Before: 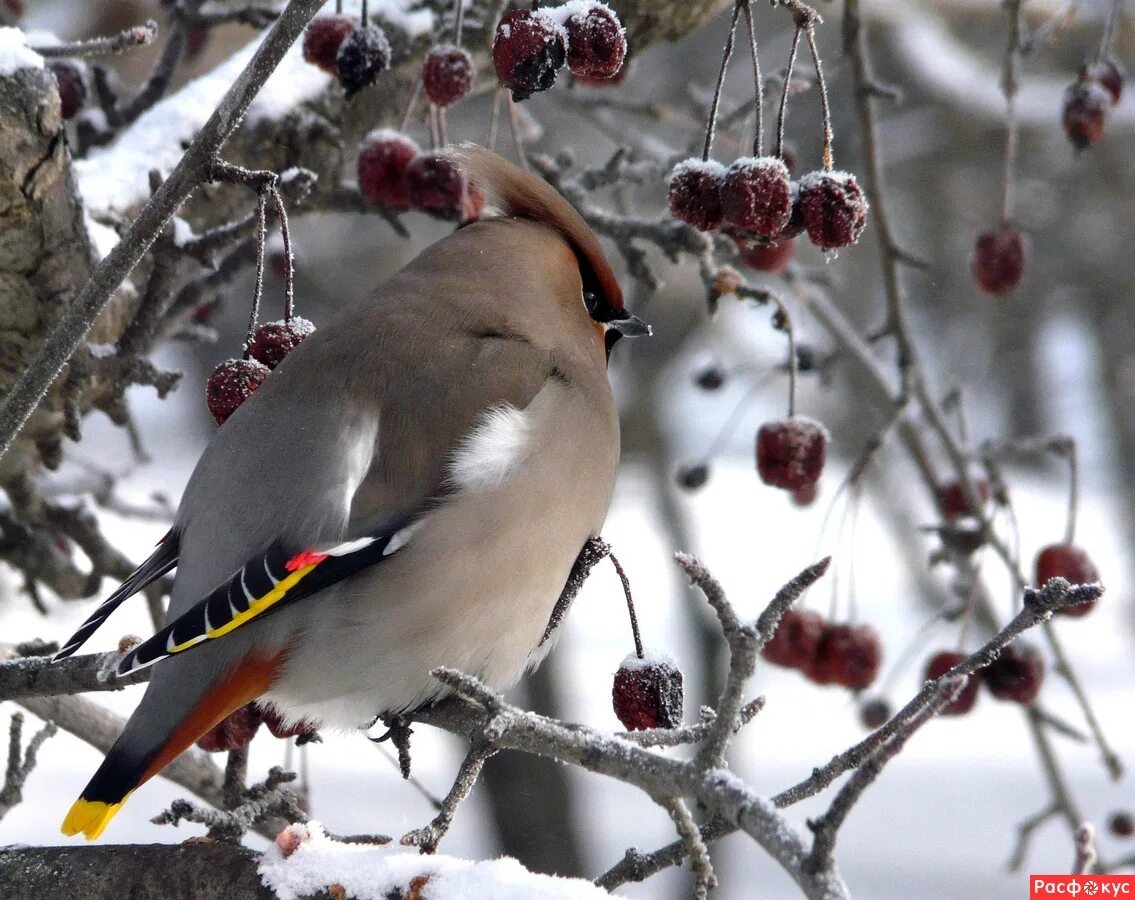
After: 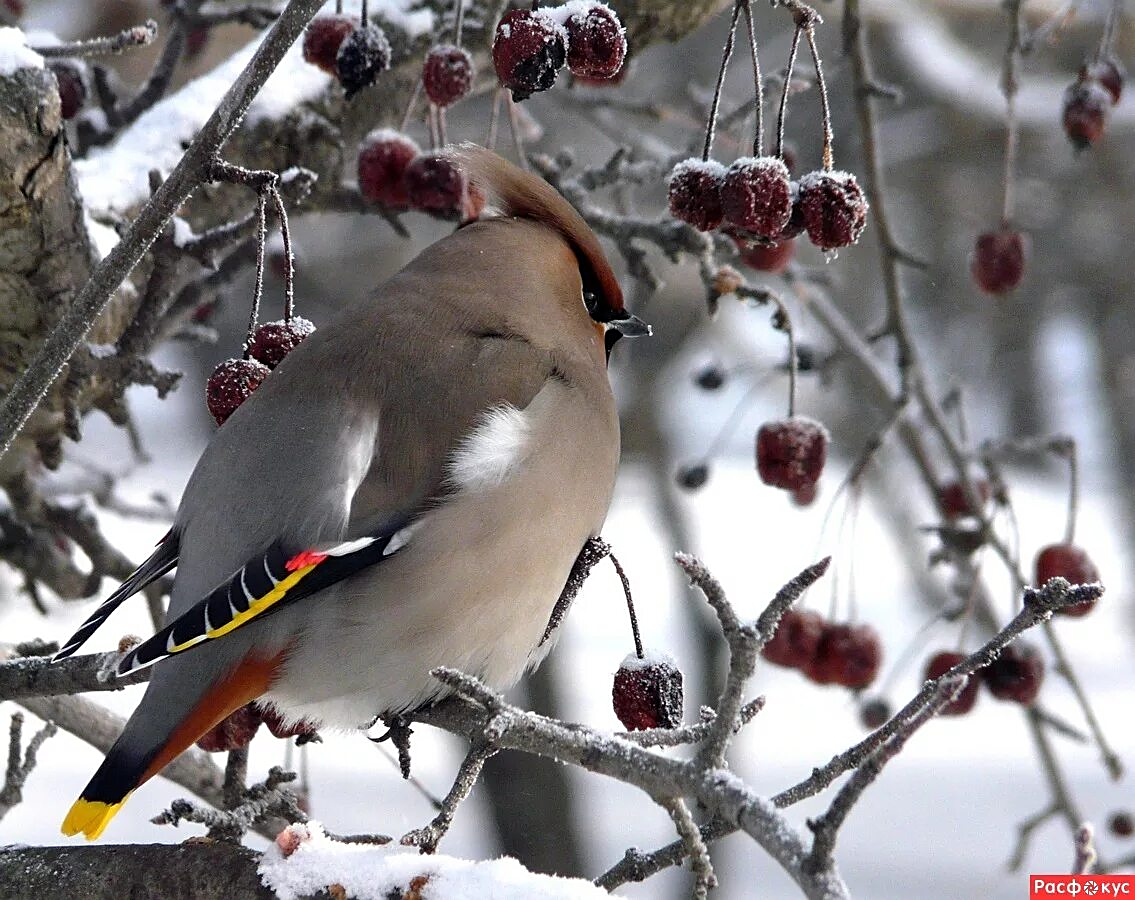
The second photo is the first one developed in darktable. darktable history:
sharpen: radius 1.945
